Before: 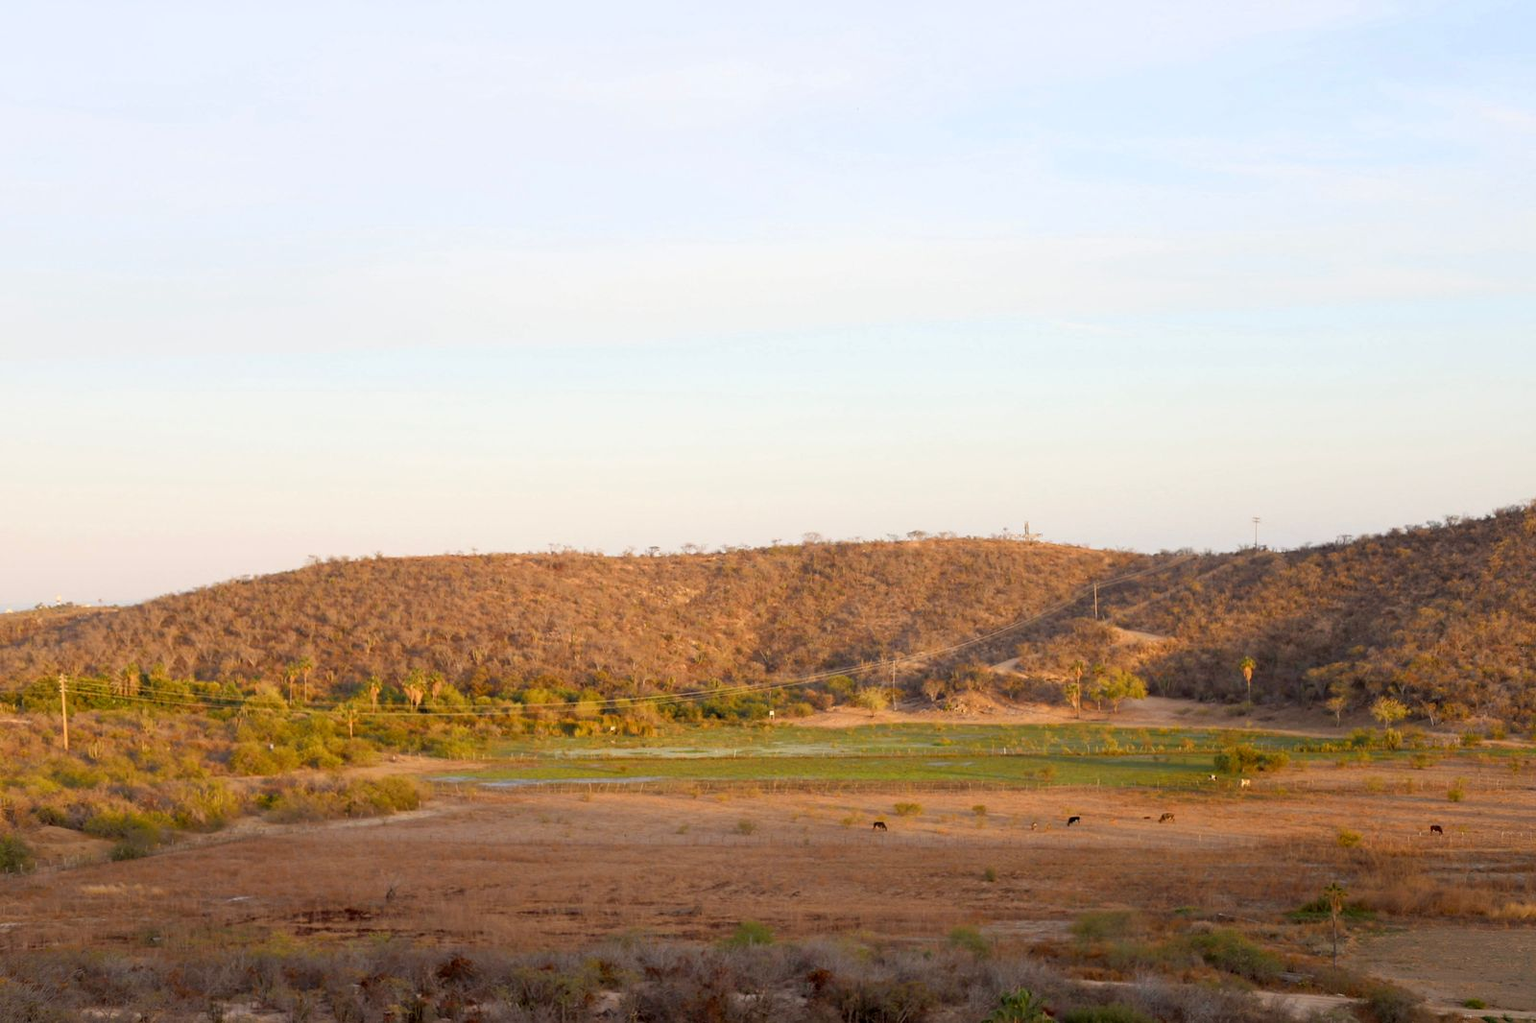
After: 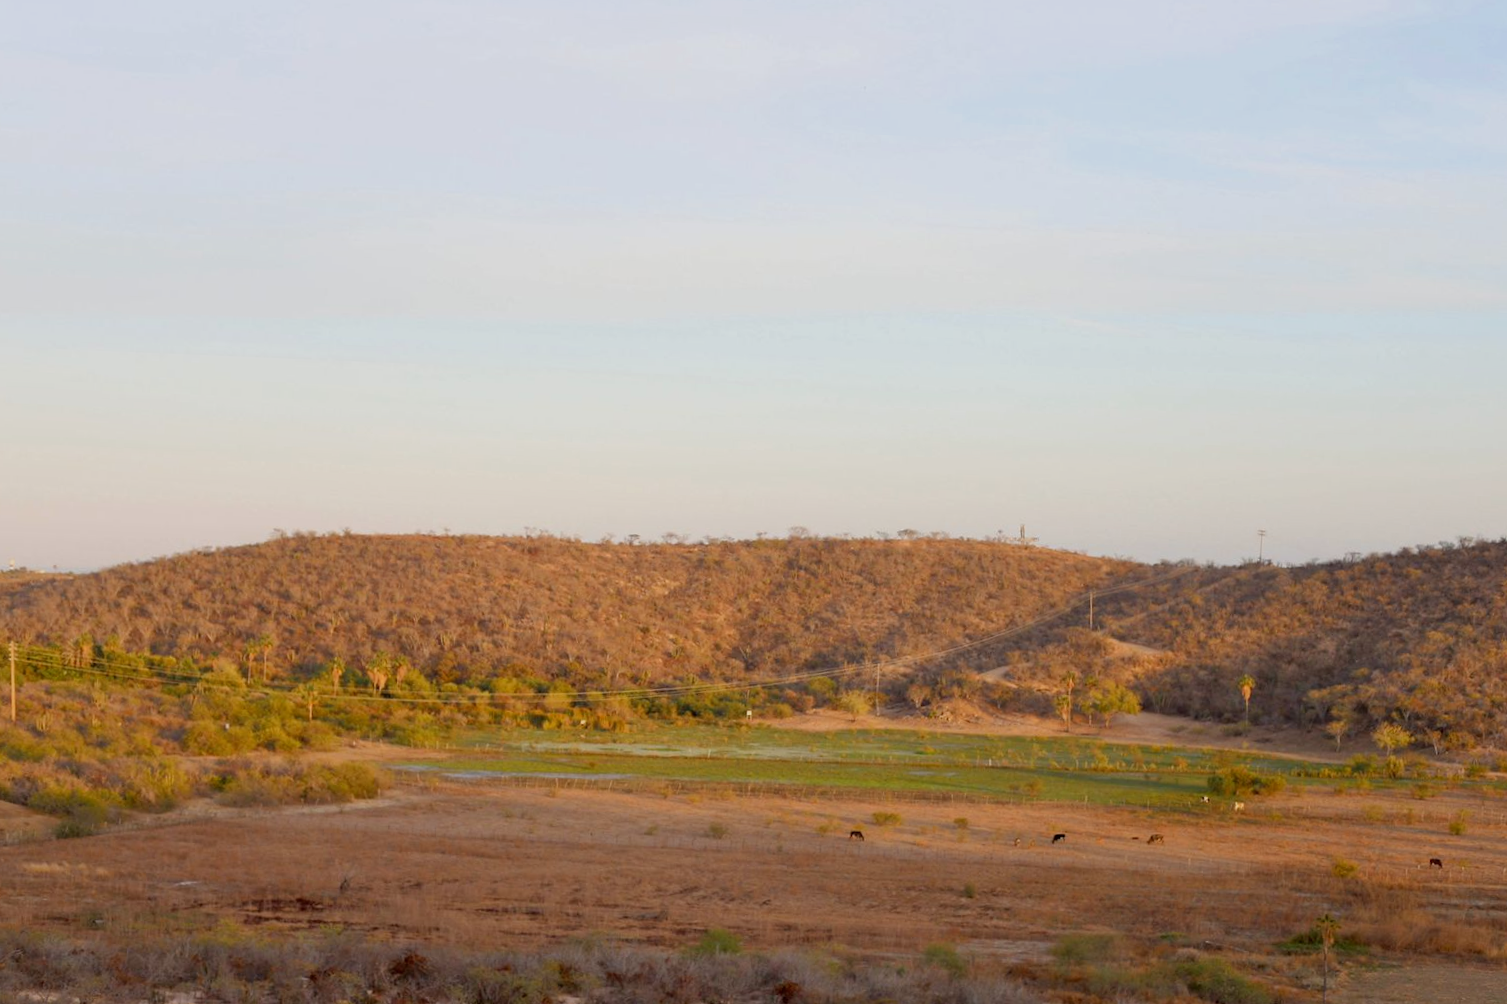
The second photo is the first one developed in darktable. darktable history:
exposure: compensate highlight preservation false
crop and rotate: angle -2.38°
tone equalizer: -8 EV 0.25 EV, -7 EV 0.417 EV, -6 EV 0.417 EV, -5 EV 0.25 EV, -3 EV -0.25 EV, -2 EV -0.417 EV, -1 EV -0.417 EV, +0 EV -0.25 EV, edges refinement/feathering 500, mask exposure compensation -1.57 EV, preserve details guided filter
